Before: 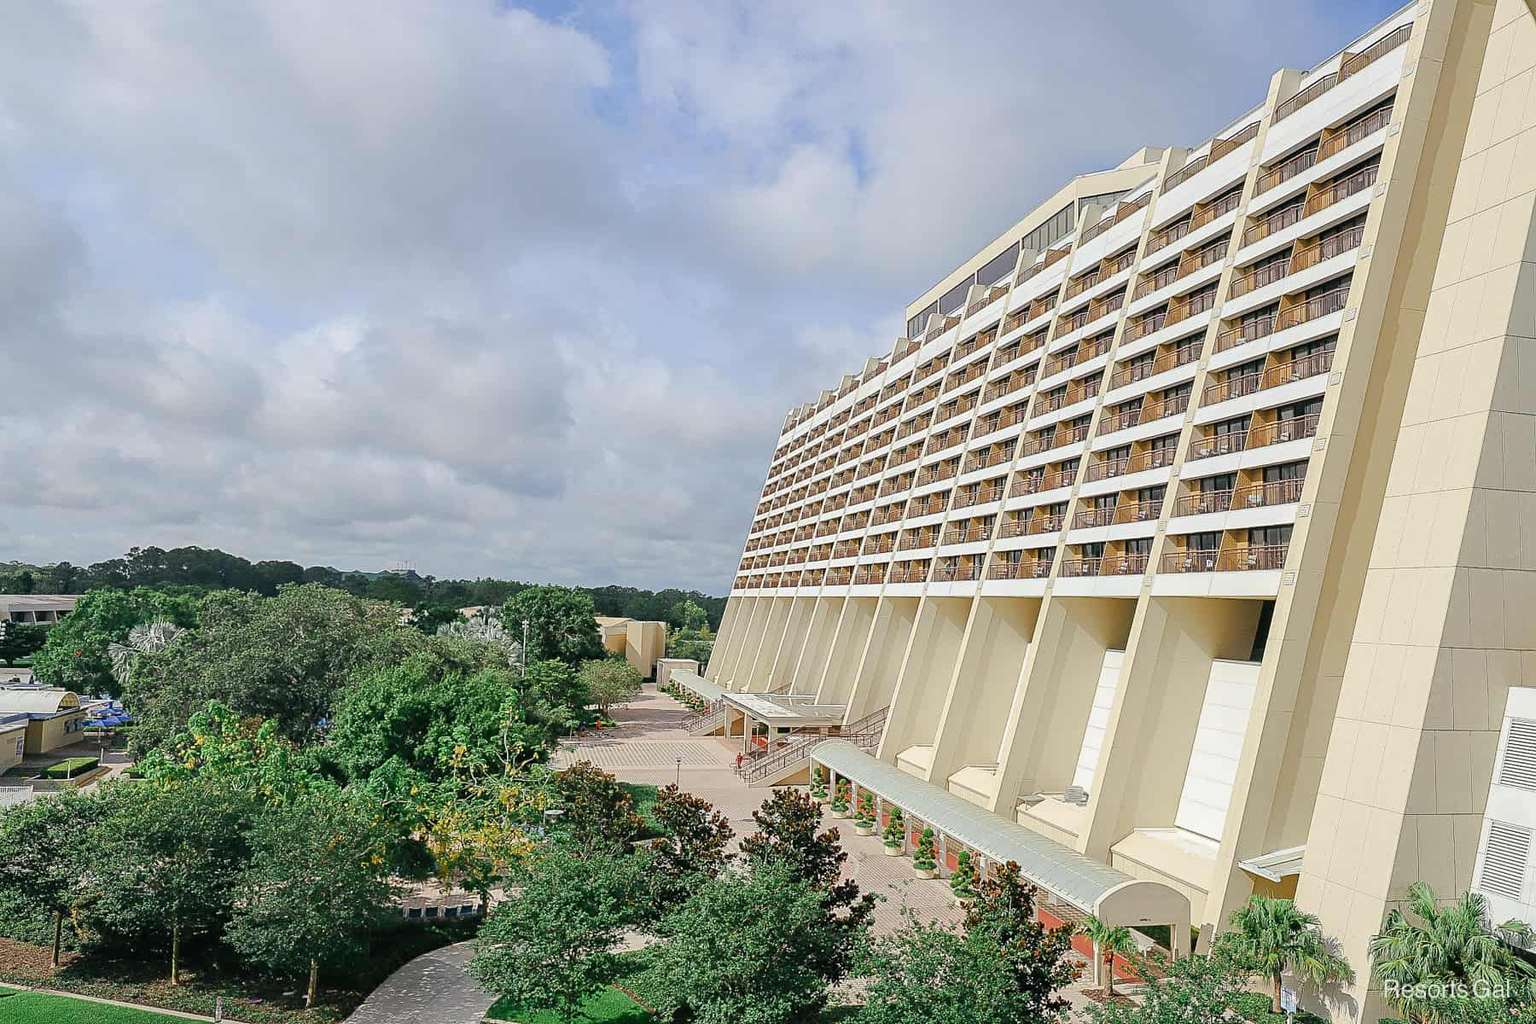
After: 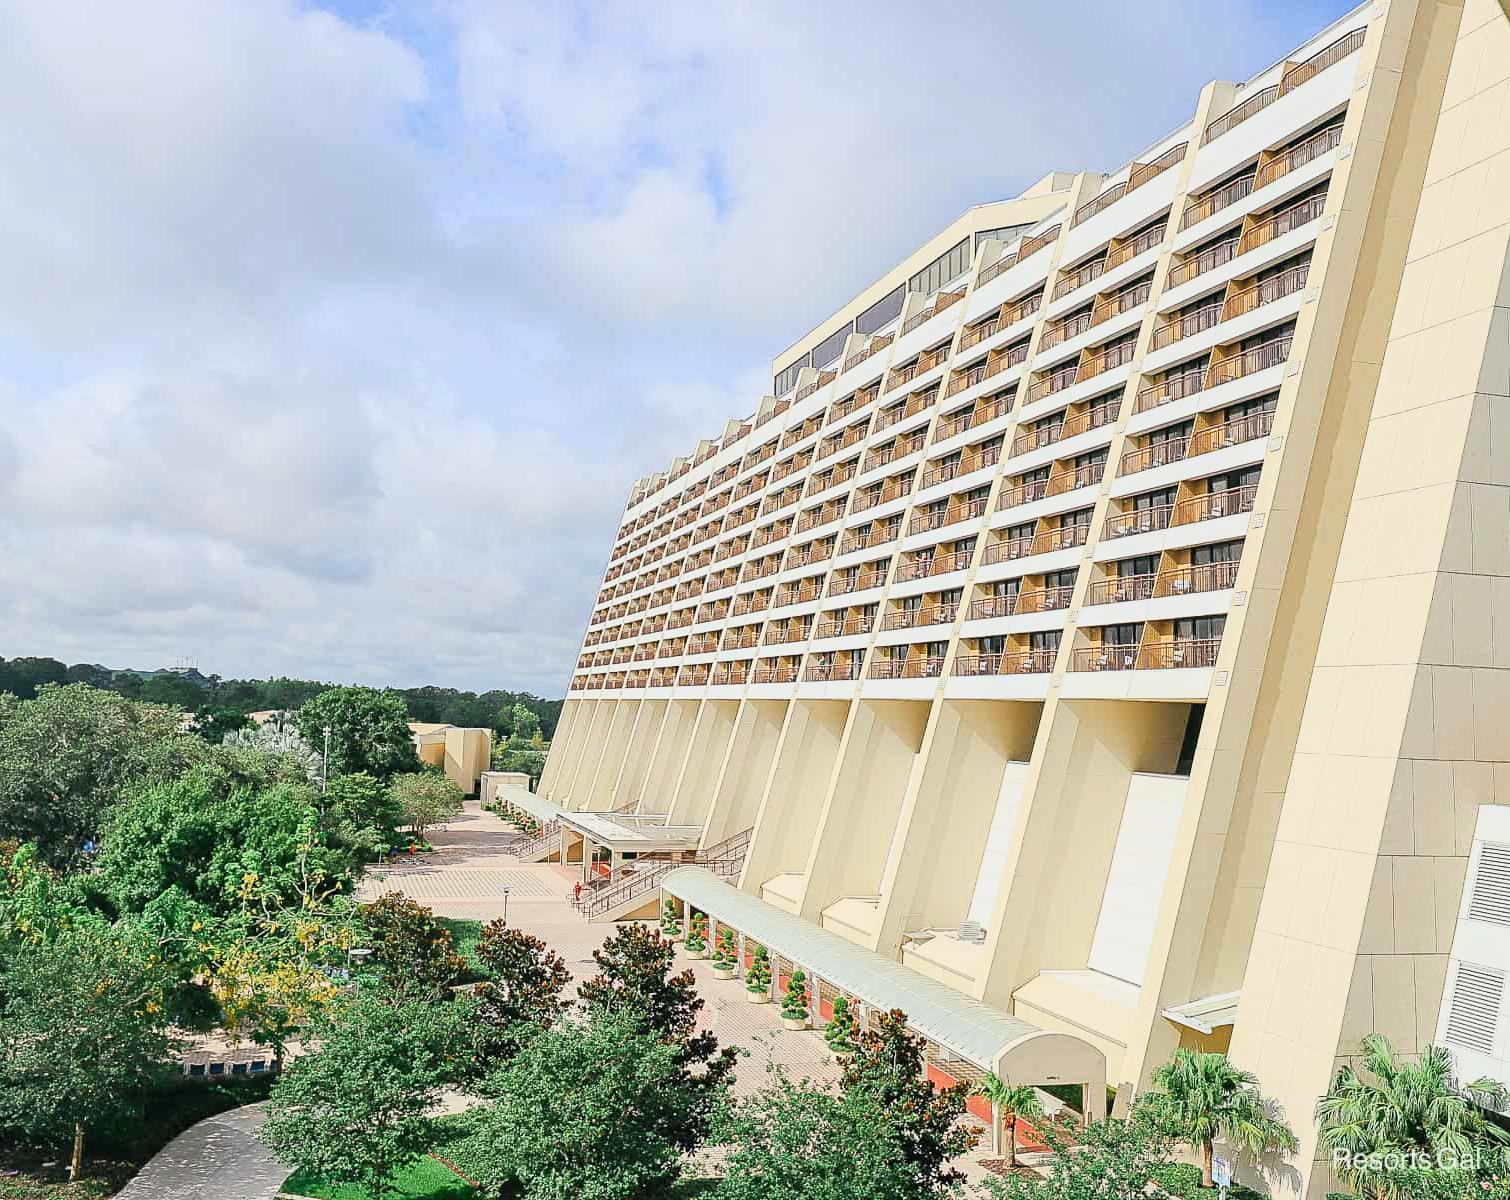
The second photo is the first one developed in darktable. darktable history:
contrast brightness saturation: contrast 0.07
crop: left 16.079%
base curve: curves: ch0 [(0, 0) (0.088, 0.125) (0.176, 0.251) (0.354, 0.501) (0.613, 0.749) (1, 0.877)]
